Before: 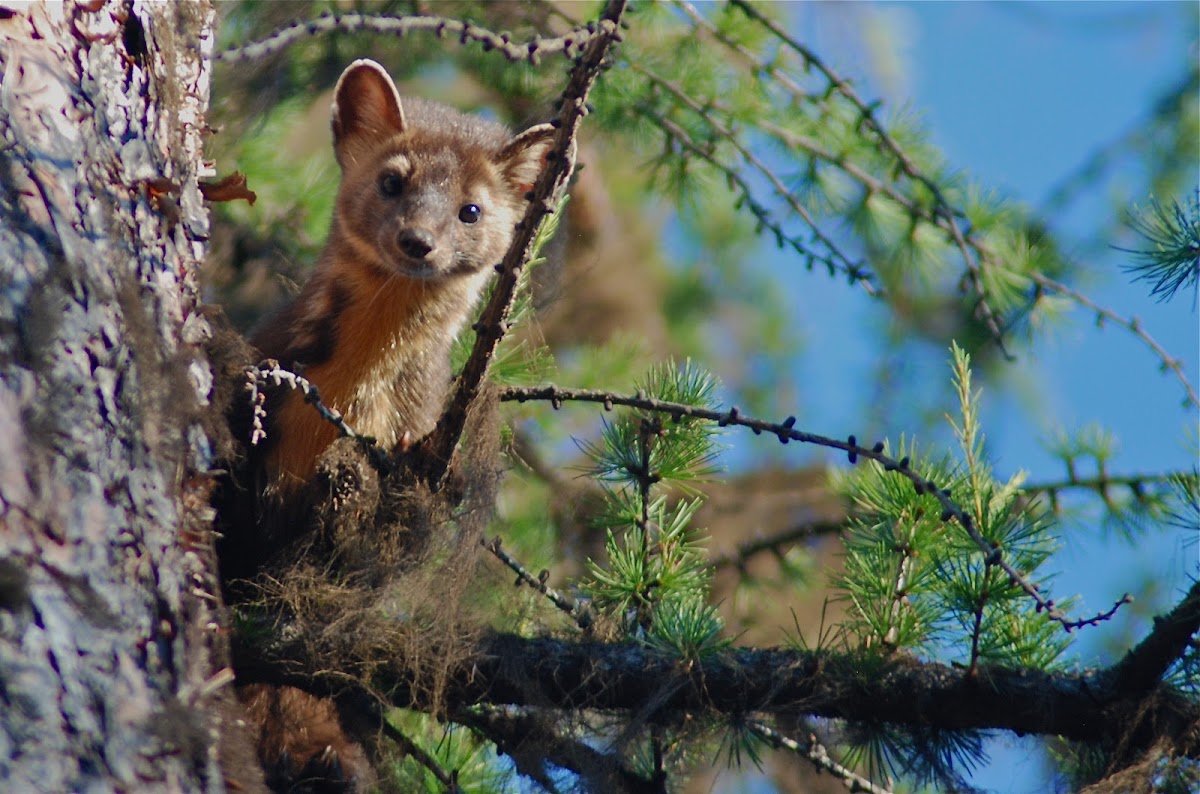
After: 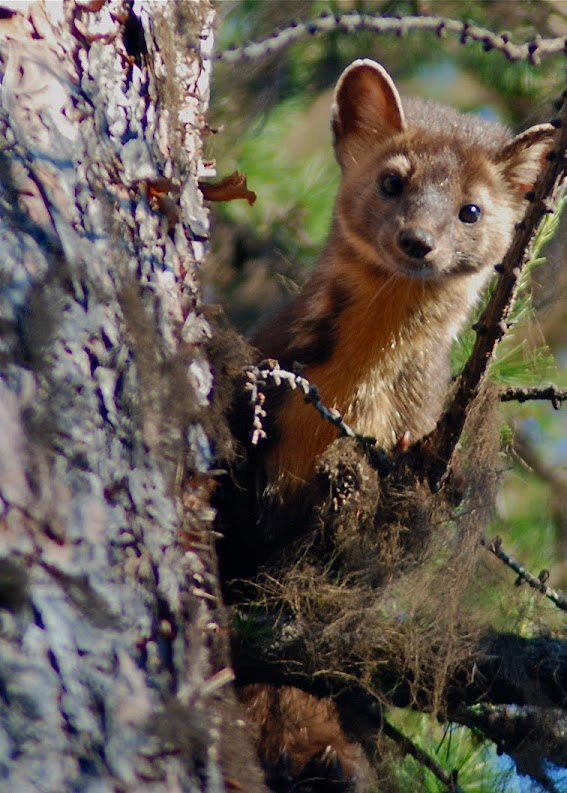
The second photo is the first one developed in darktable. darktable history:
crop and rotate: left 0.037%, top 0%, right 52.677%
